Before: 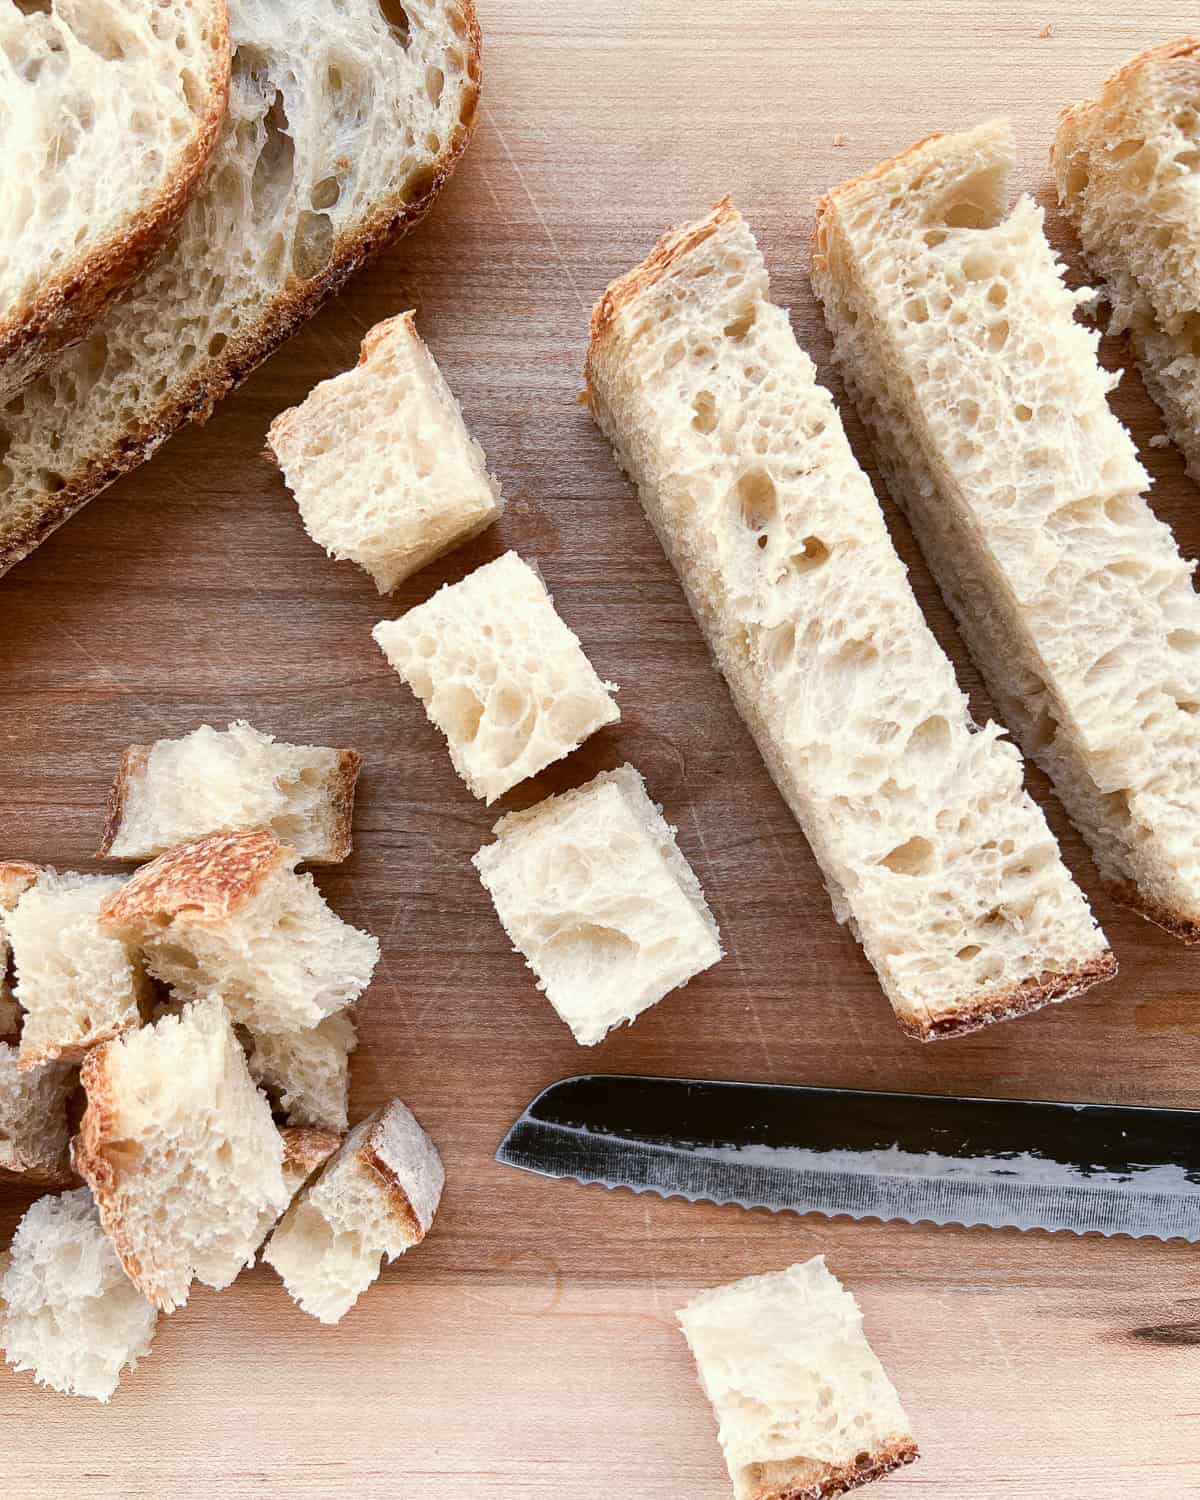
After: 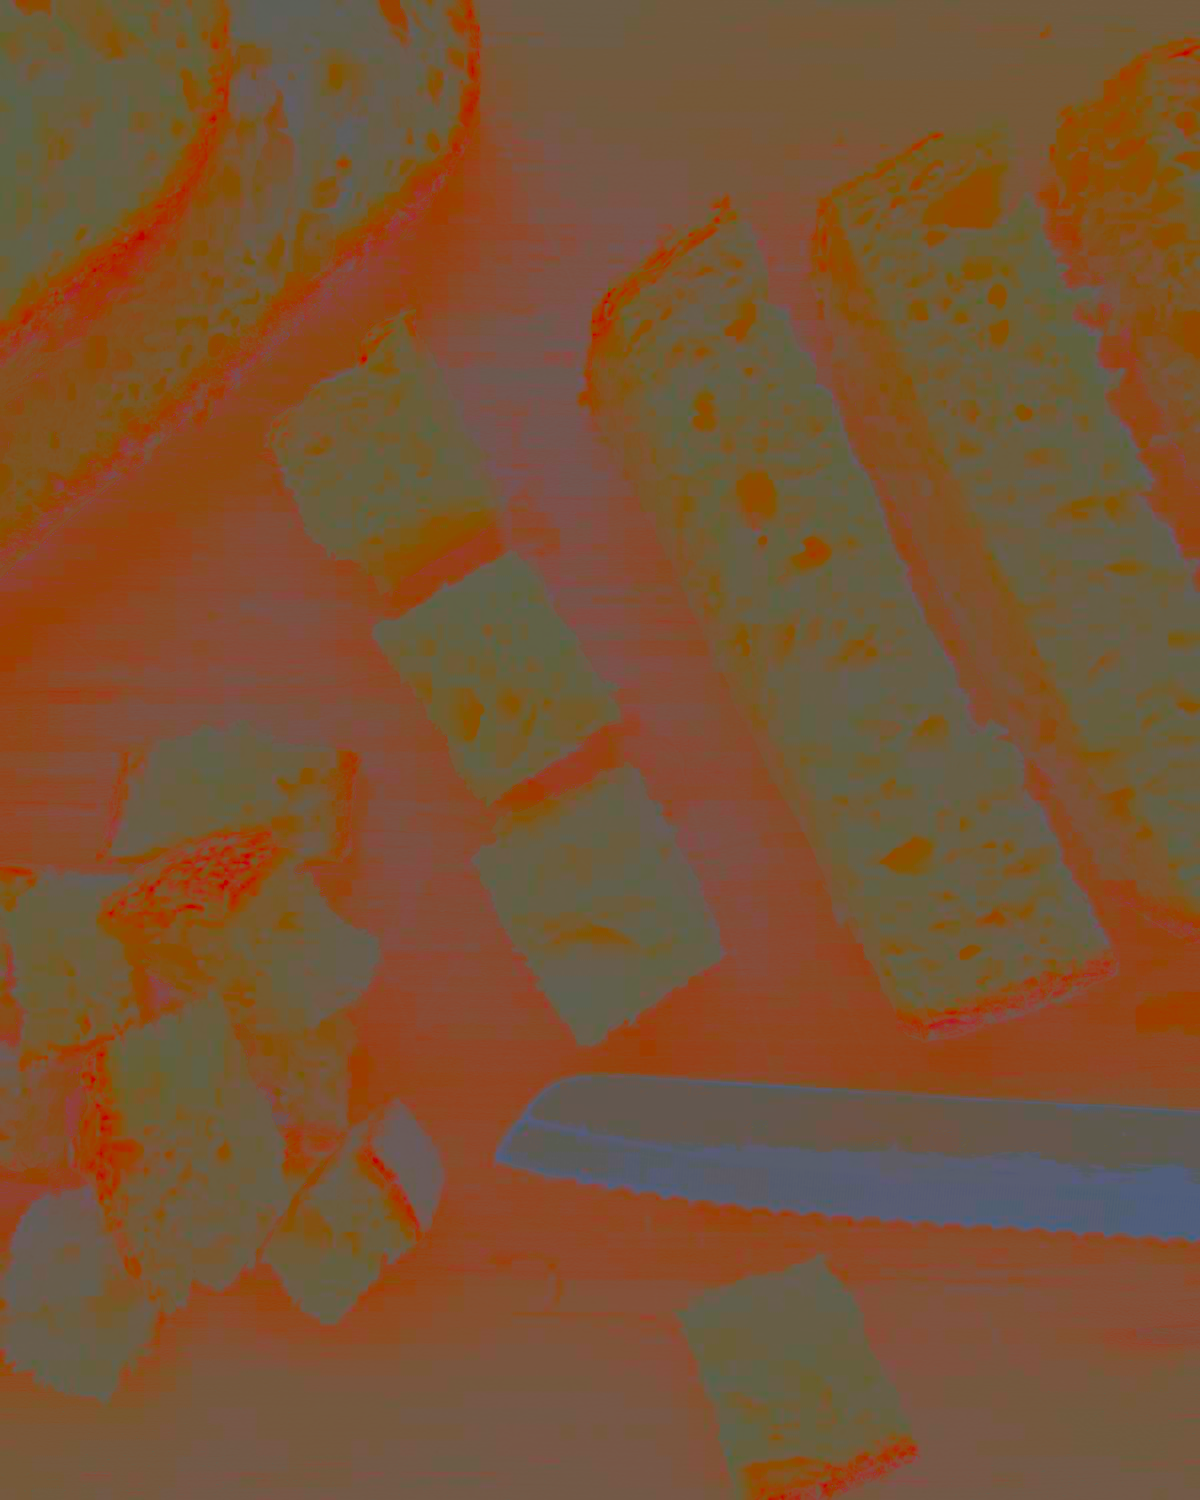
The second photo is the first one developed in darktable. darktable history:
contrast brightness saturation: contrast -0.975, brightness -0.175, saturation 0.752
